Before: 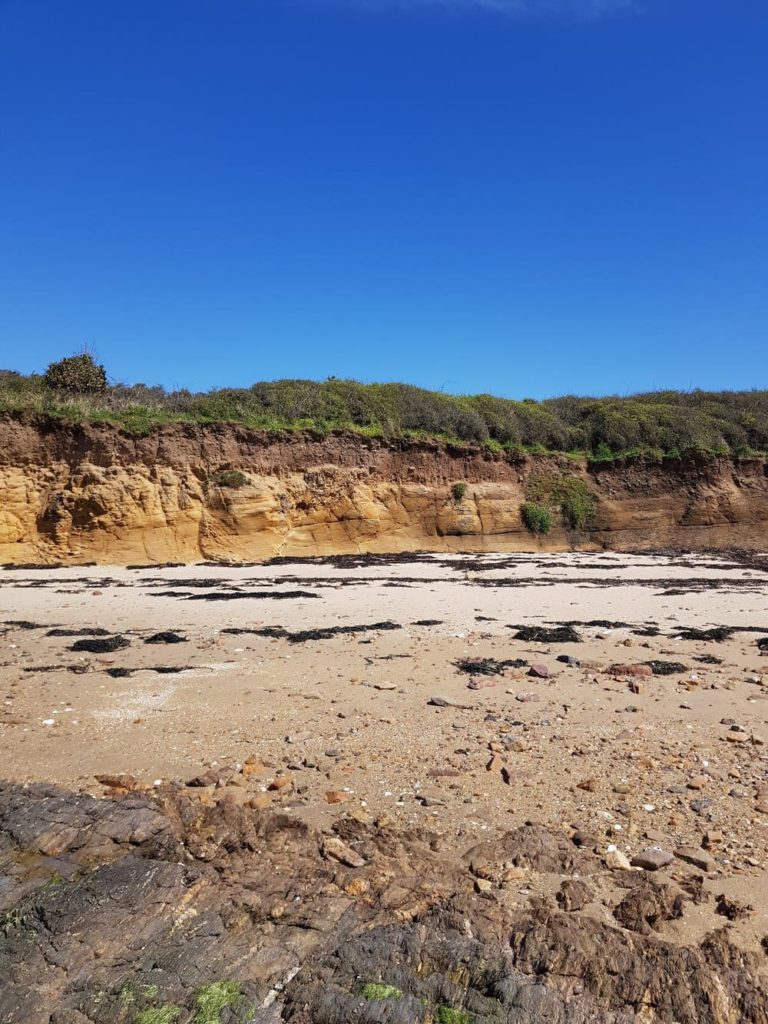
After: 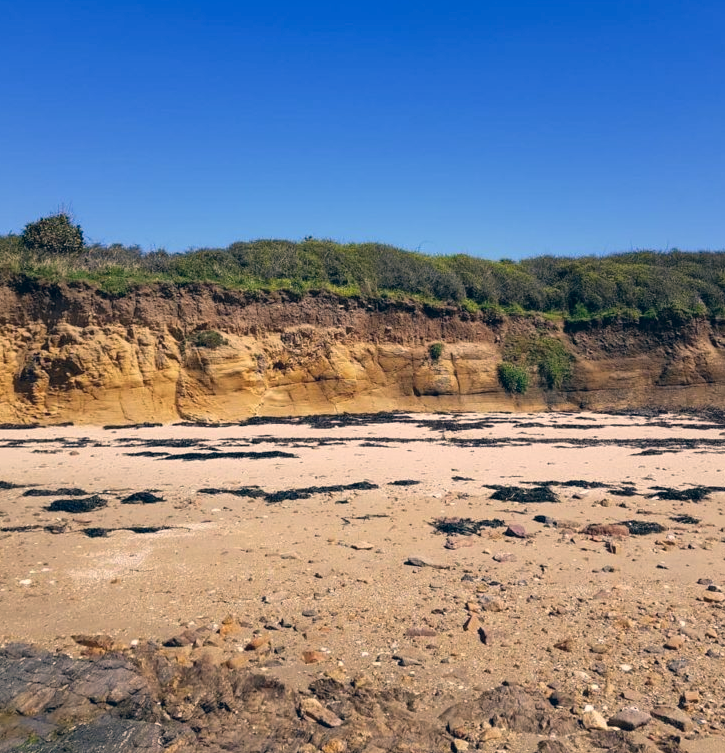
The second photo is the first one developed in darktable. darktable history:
crop and rotate: left 3.003%, top 13.744%, right 2.498%, bottom 12.687%
color correction: highlights a* 10.28, highlights b* 13.9, shadows a* -9.71, shadows b* -14.84
tone equalizer: on, module defaults
